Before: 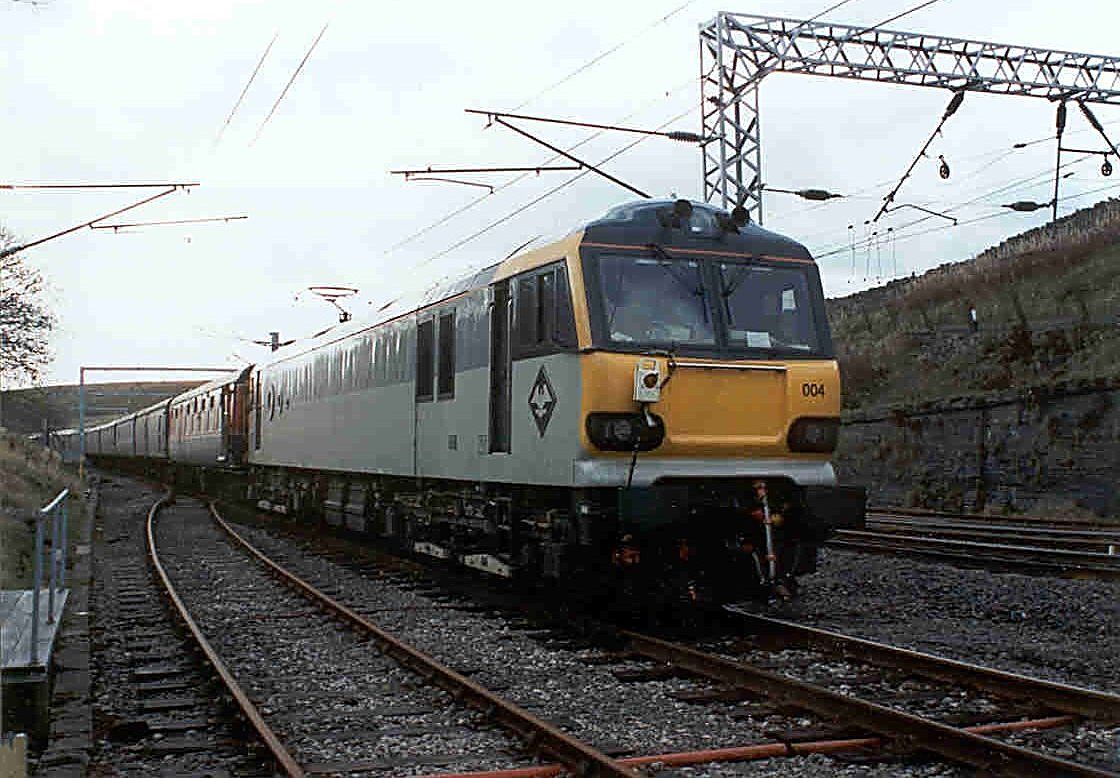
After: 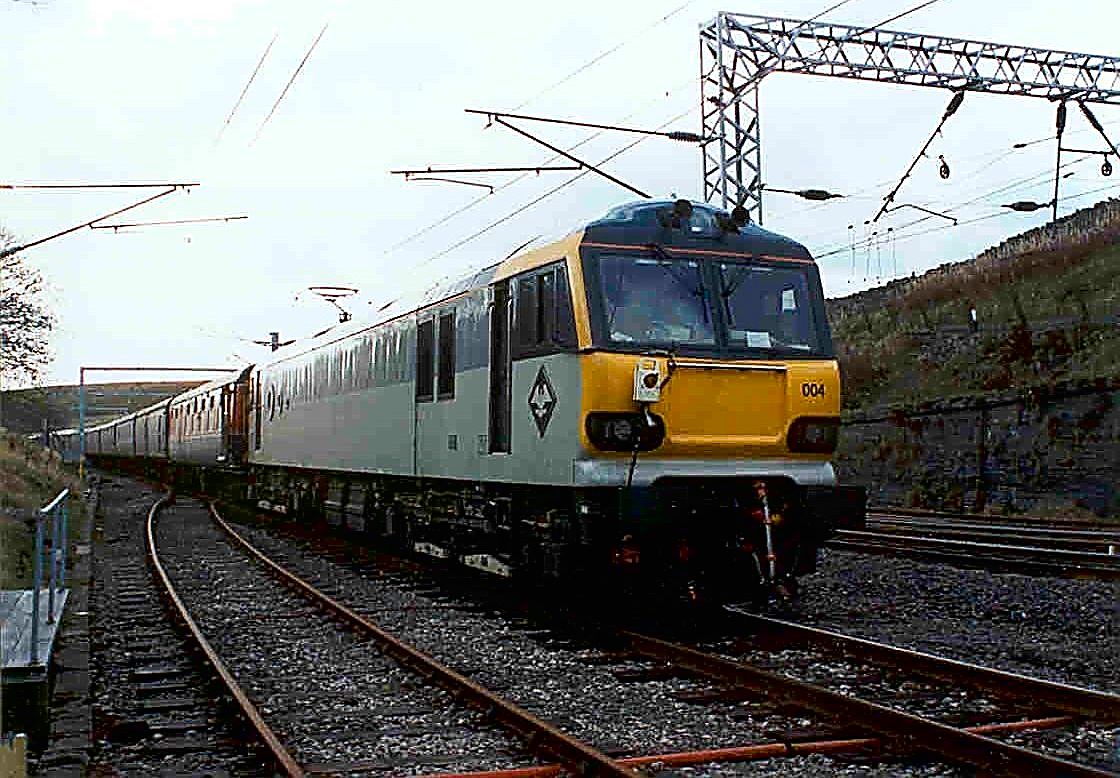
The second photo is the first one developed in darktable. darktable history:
tone curve: curves: ch0 [(0, 0) (0.118, 0.034) (0.182, 0.124) (0.265, 0.214) (0.504, 0.508) (0.783, 0.825) (1, 1)], color space Lab, independent channels, preserve colors none
color balance rgb: global offset › luminance 0.281%, global offset › hue 169.51°, perceptual saturation grading › global saturation 20.565%, perceptual saturation grading › highlights -19.686%, perceptual saturation grading › shadows 29.666%, global vibrance 41.366%
sharpen: on, module defaults
